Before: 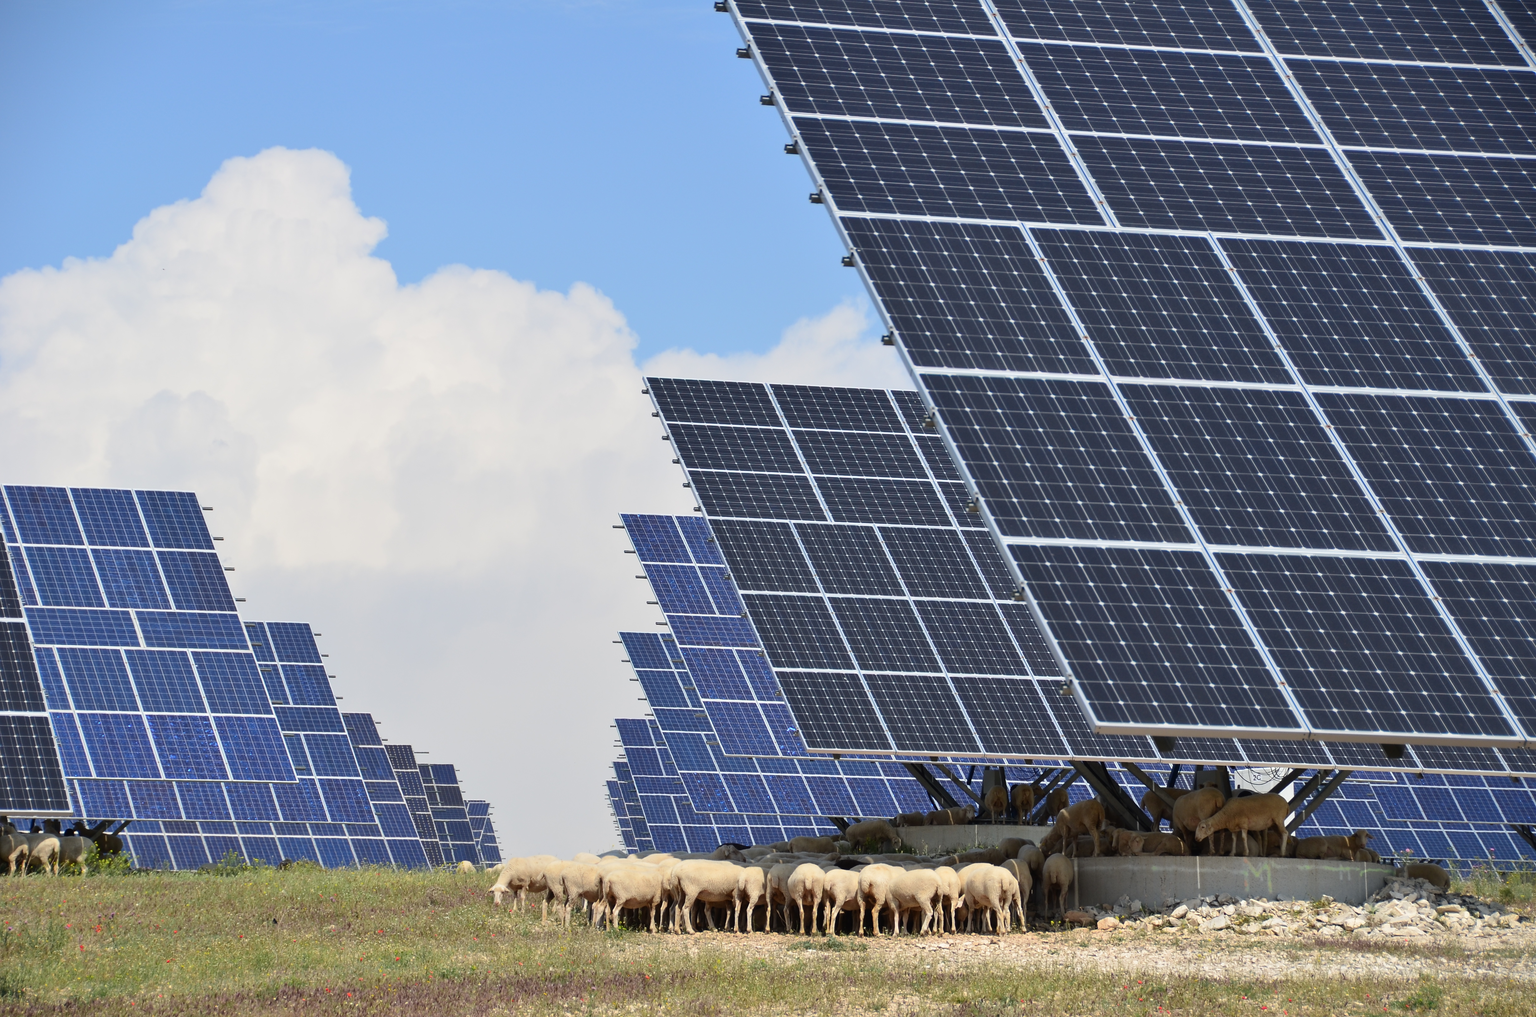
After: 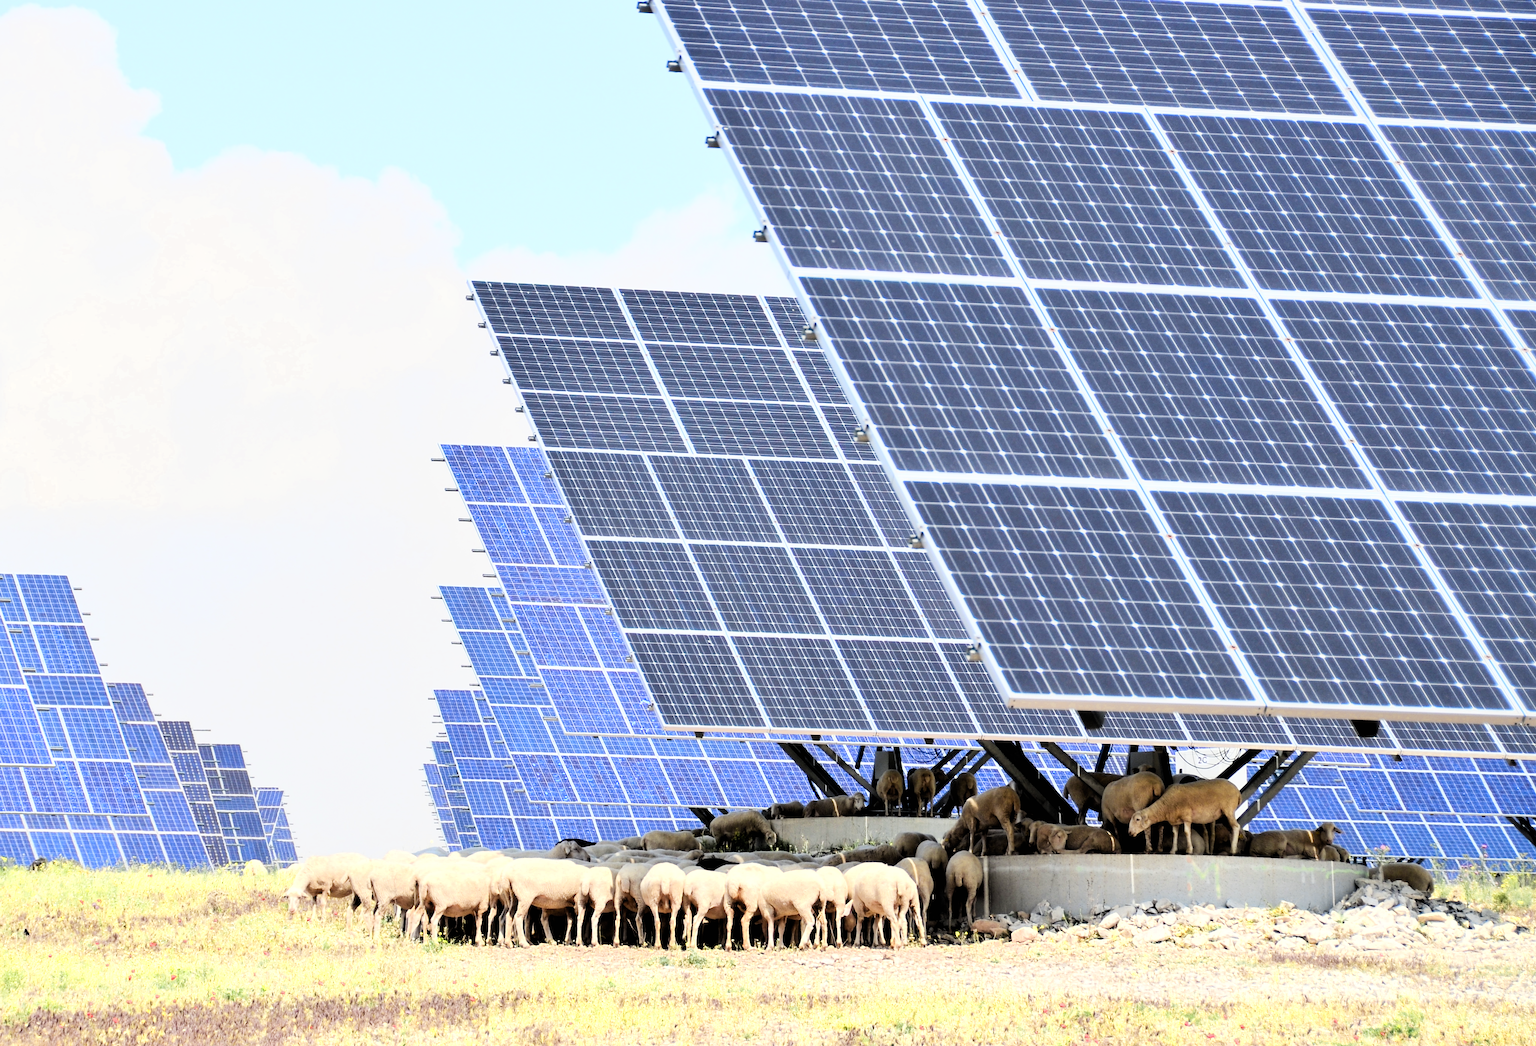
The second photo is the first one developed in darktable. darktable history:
contrast brightness saturation: contrast 0.153, brightness 0.051
filmic rgb: black relative exposure -2.87 EV, white relative exposure 4.56 EV, hardness 1.75, contrast 1.26, iterations of high-quality reconstruction 0
exposure: exposure 1.211 EV, compensate exposure bias true, compensate highlight preservation false
crop: left 16.477%, top 14.119%
color zones: curves: ch0 [(0, 0.485) (0.178, 0.476) (0.261, 0.623) (0.411, 0.403) (0.708, 0.603) (0.934, 0.412)]; ch1 [(0.003, 0.485) (0.149, 0.496) (0.229, 0.584) (0.326, 0.551) (0.484, 0.262) (0.757, 0.643)]
